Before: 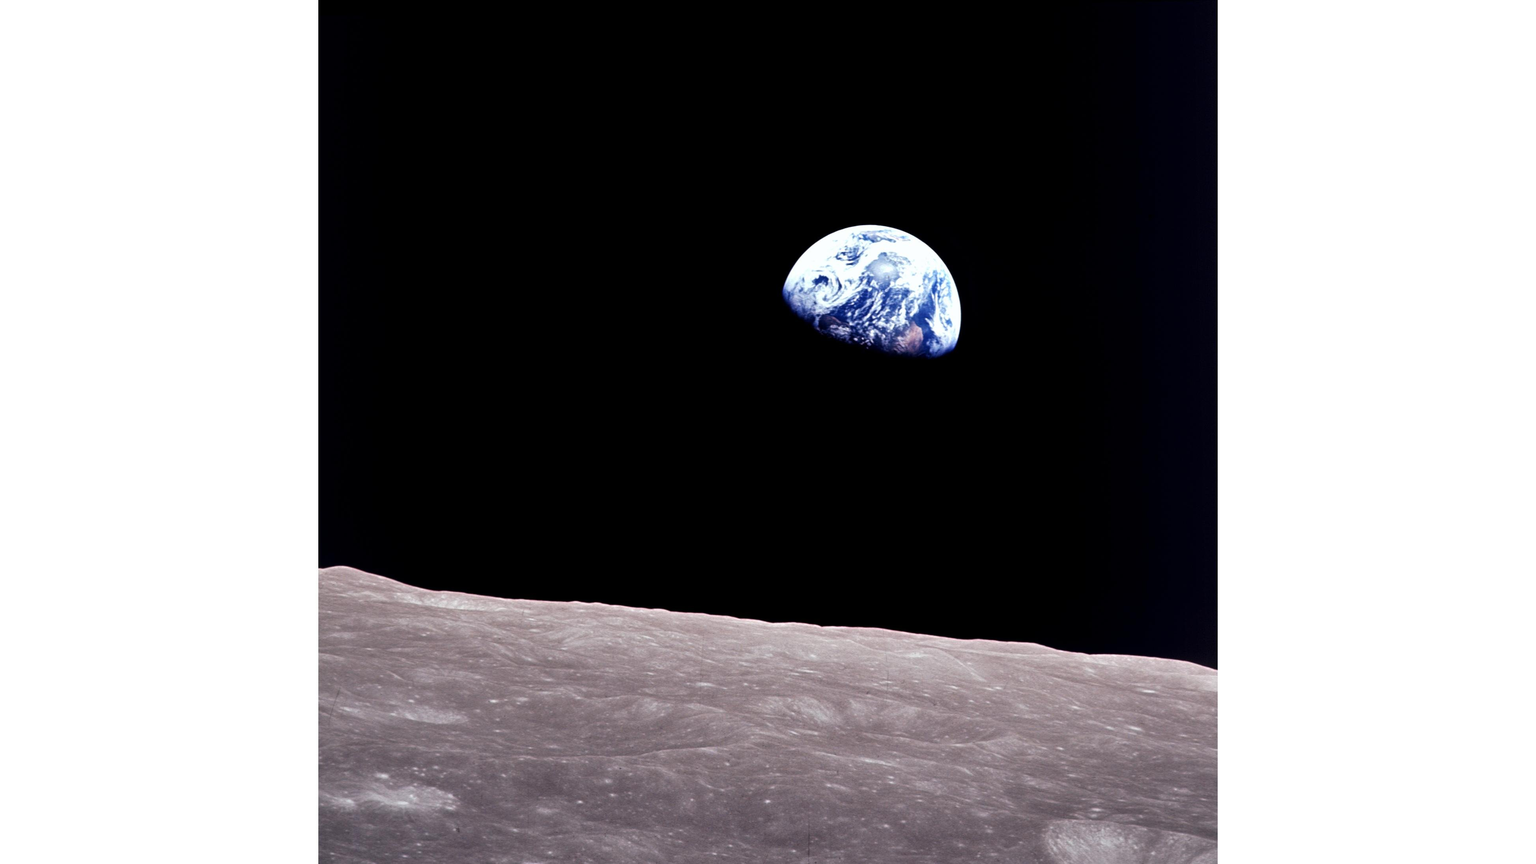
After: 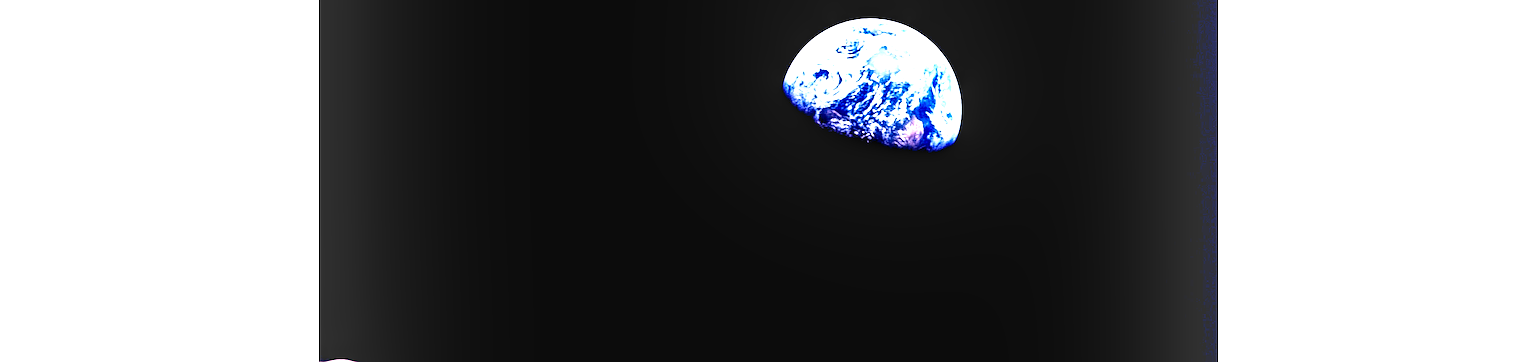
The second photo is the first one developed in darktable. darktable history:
haze removal: compatibility mode true, adaptive false
color balance rgb: shadows lift › luminance -21.477%, shadows lift › chroma 6.579%, shadows lift › hue 269.8°, highlights gain › chroma 0.136%, highlights gain › hue 332.06°, global offset › luminance -0.28%, global offset › chroma 0.311%, global offset › hue 260.32°, perceptual saturation grading › global saturation 24.986%, global vibrance 25.278%
tone curve: curves: ch0 [(0, 0.032) (0.181, 0.156) (0.751, 0.762) (1, 1)], color space Lab, independent channels
exposure: black level correction 0, exposure 1.758 EV, compensate highlight preservation false
crop and rotate: top 23.957%, bottom 34.003%
sharpen: on, module defaults
local contrast: highlights 18%, detail 187%
